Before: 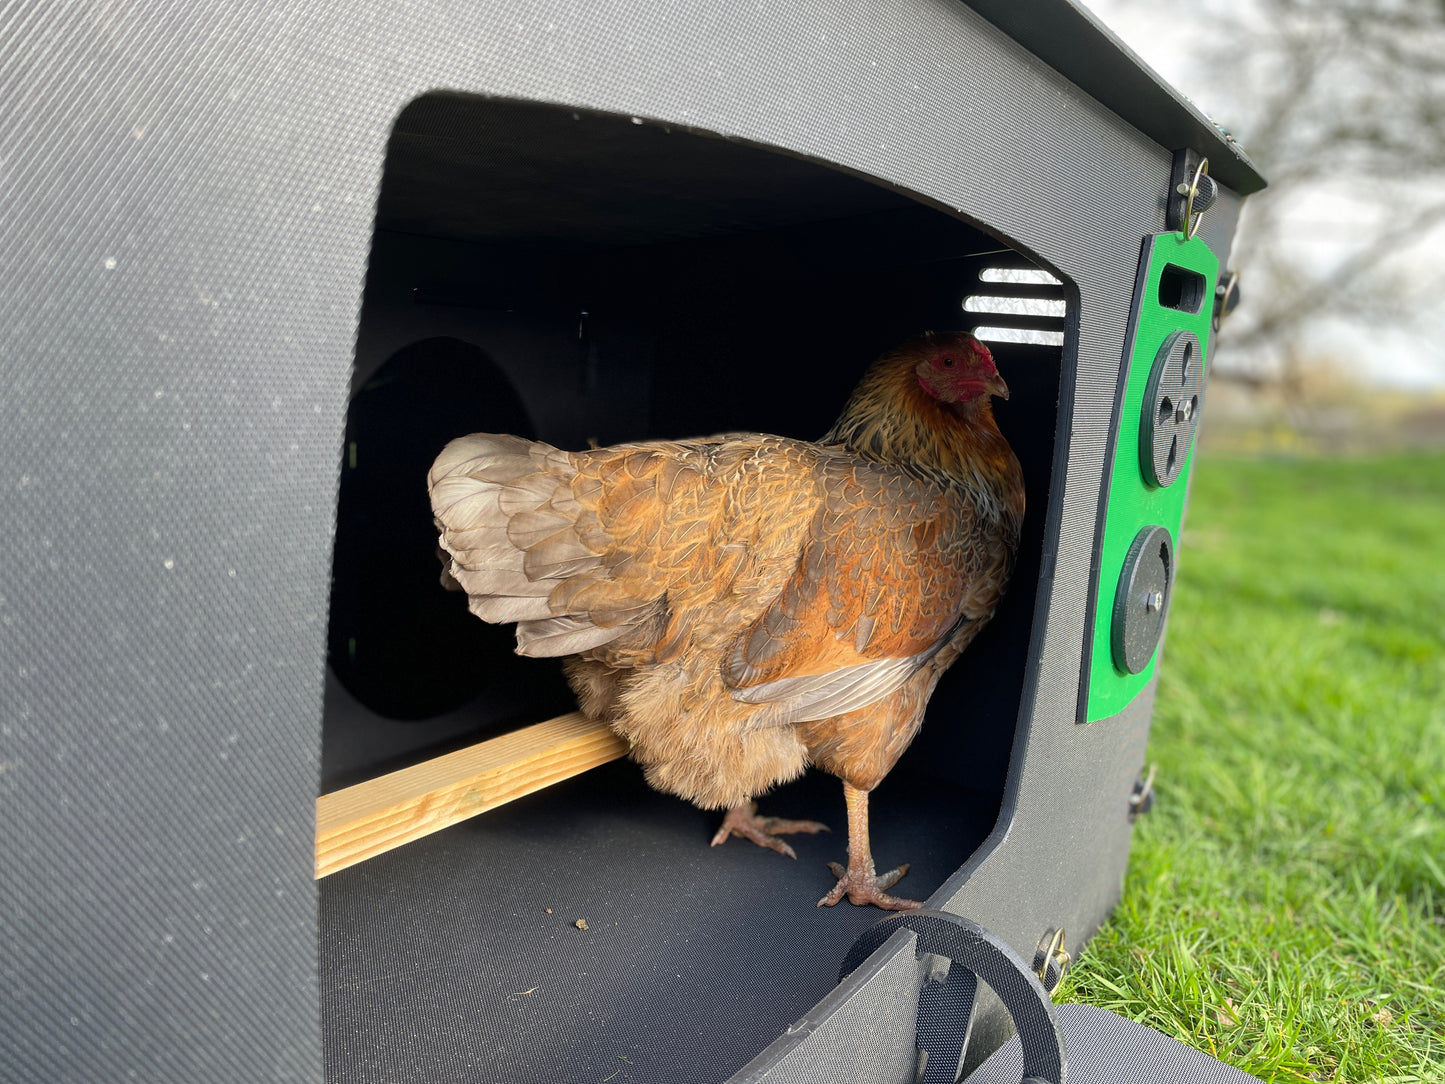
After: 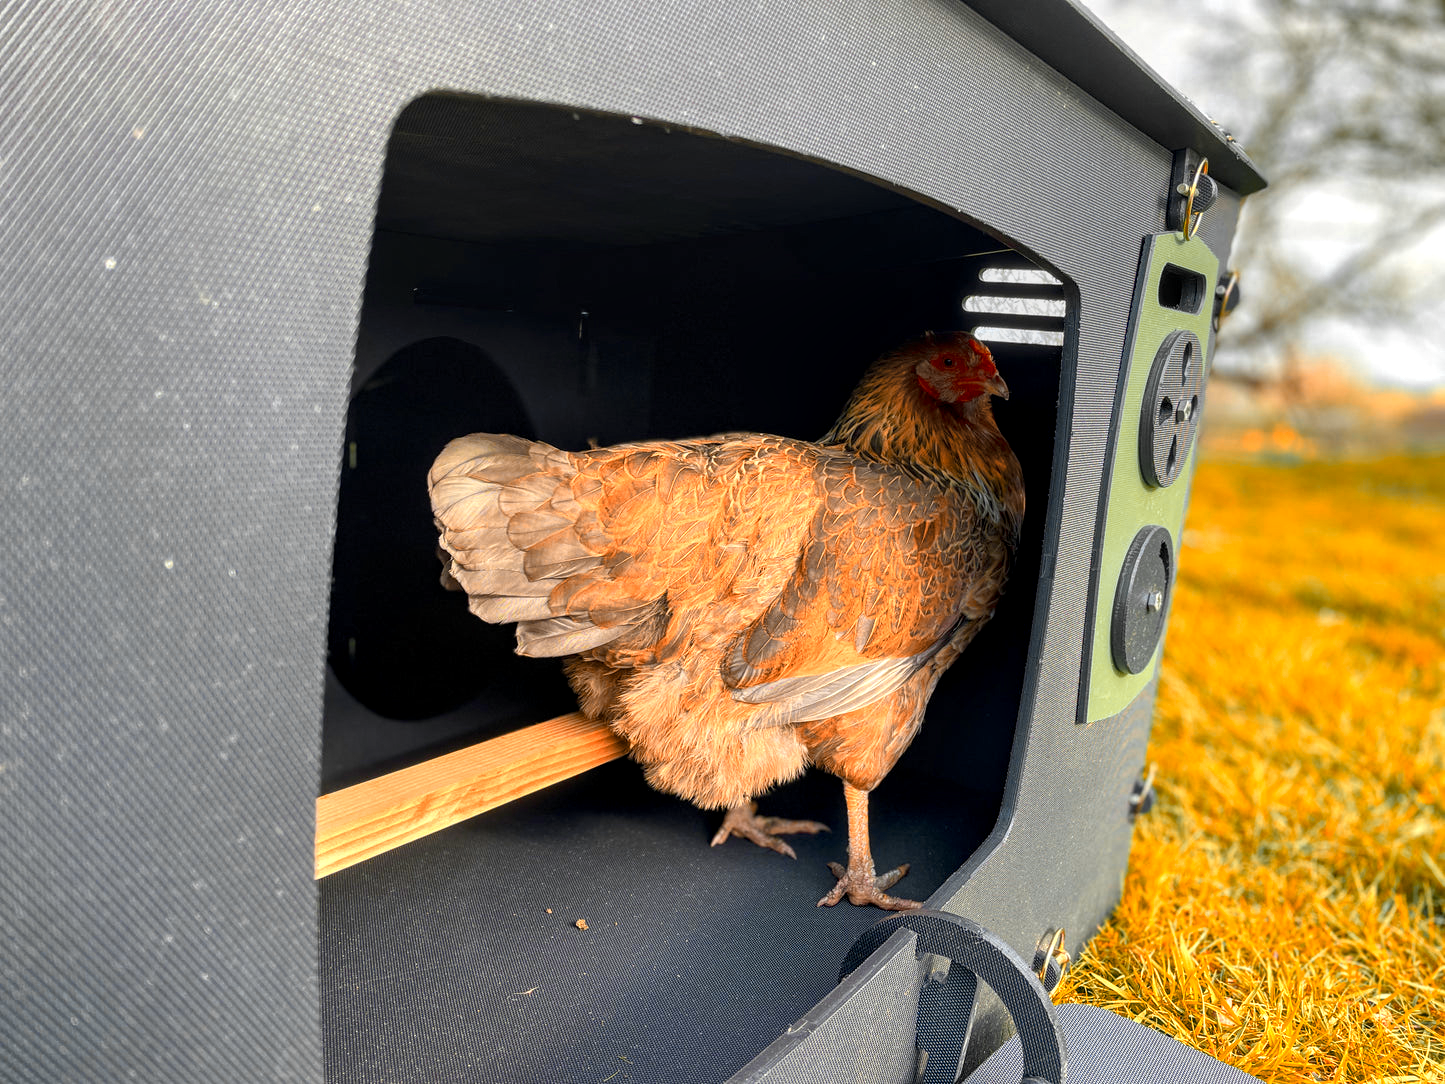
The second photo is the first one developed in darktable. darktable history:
local contrast: detail 130%
color balance rgb: linear chroma grading › global chroma 15%, perceptual saturation grading › global saturation 30%
color zones: curves: ch0 [(0.009, 0.528) (0.136, 0.6) (0.255, 0.586) (0.39, 0.528) (0.522, 0.584) (0.686, 0.736) (0.849, 0.561)]; ch1 [(0.045, 0.781) (0.14, 0.416) (0.257, 0.695) (0.442, 0.032) (0.738, 0.338) (0.818, 0.632) (0.891, 0.741) (1, 0.704)]; ch2 [(0, 0.667) (0.141, 0.52) (0.26, 0.37) (0.474, 0.432) (0.743, 0.286)]
